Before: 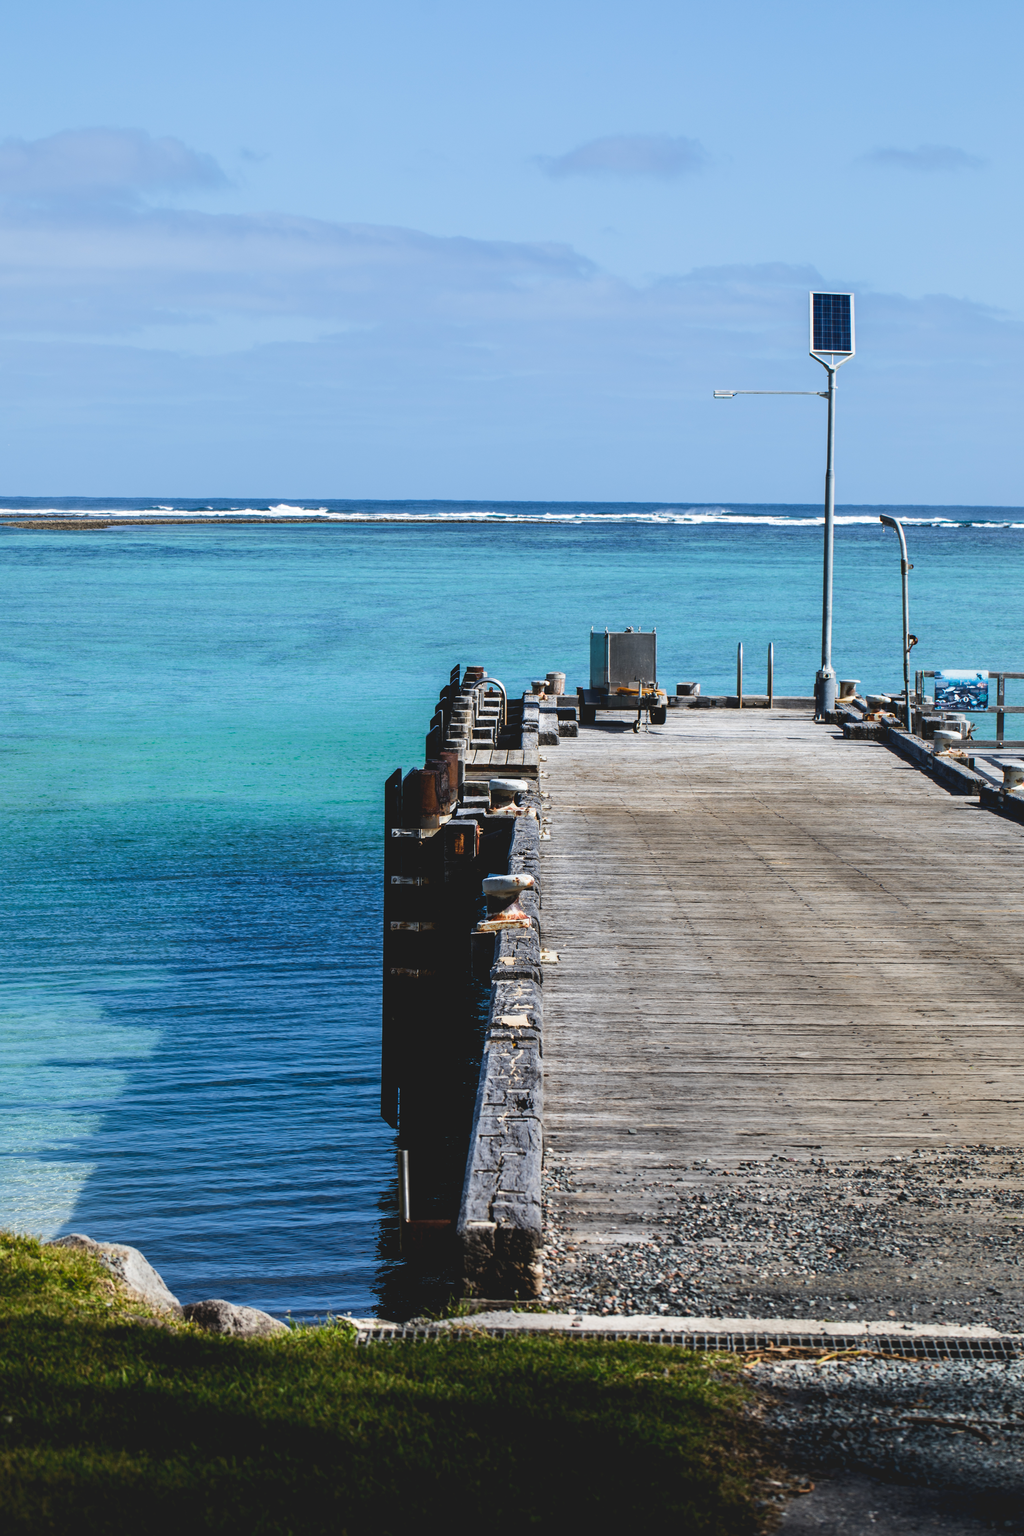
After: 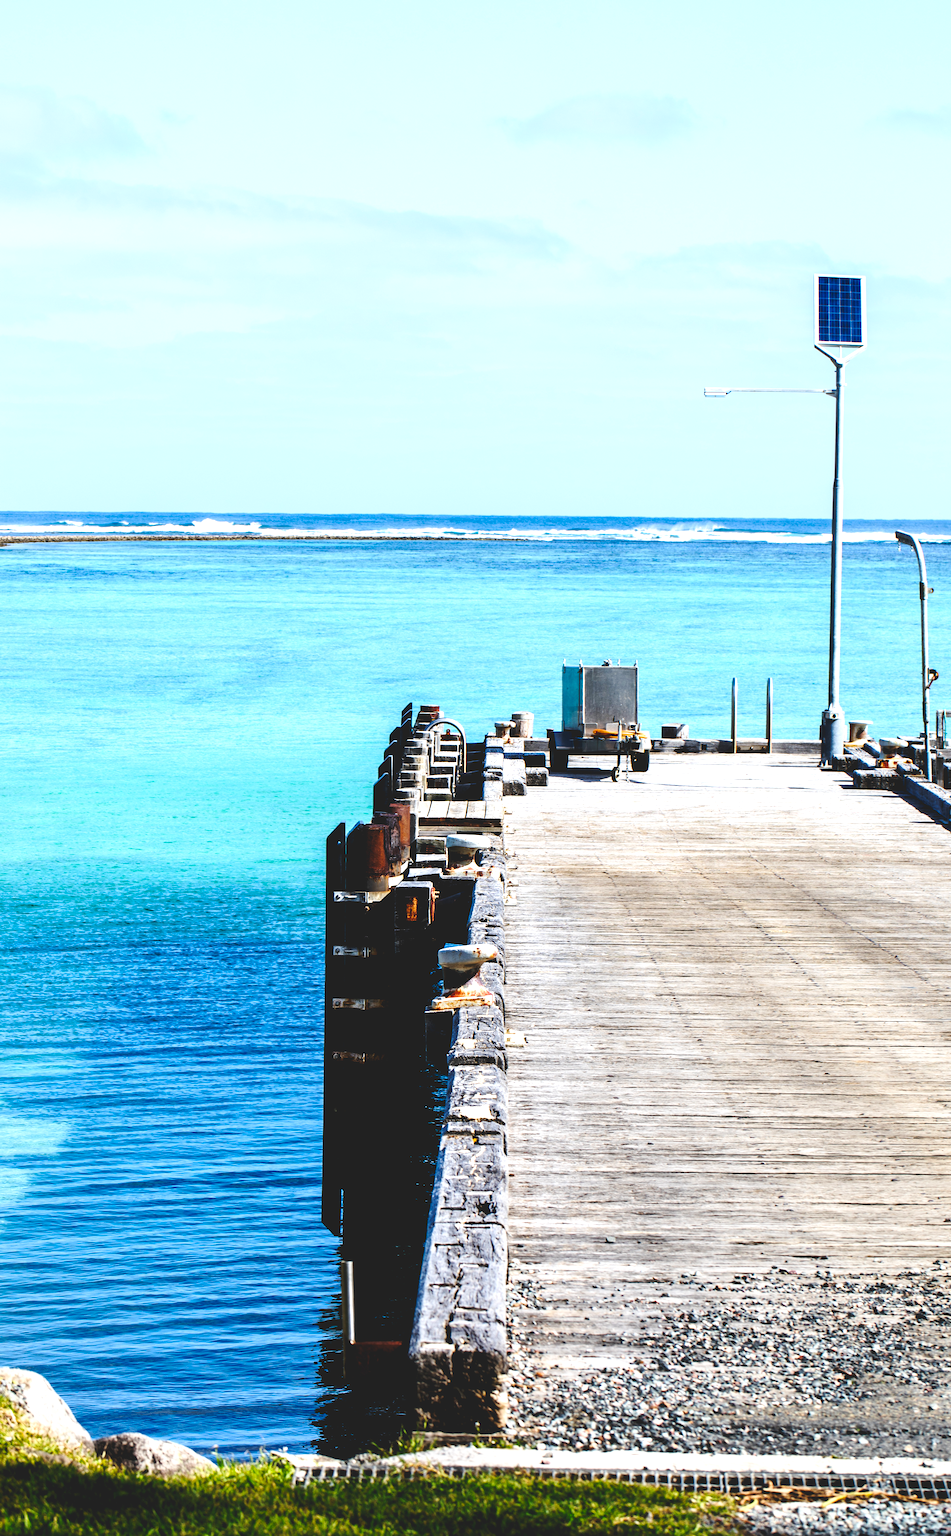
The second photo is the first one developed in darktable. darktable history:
rotate and perspective: automatic cropping off
levels: levels [0, 0.435, 0.917]
base curve: curves: ch0 [(0, 0) (0.036, 0.037) (0.121, 0.228) (0.46, 0.76) (0.859, 0.983) (1, 1)], preserve colors none
crop: left 9.929%, top 3.475%, right 9.188%, bottom 9.529%
